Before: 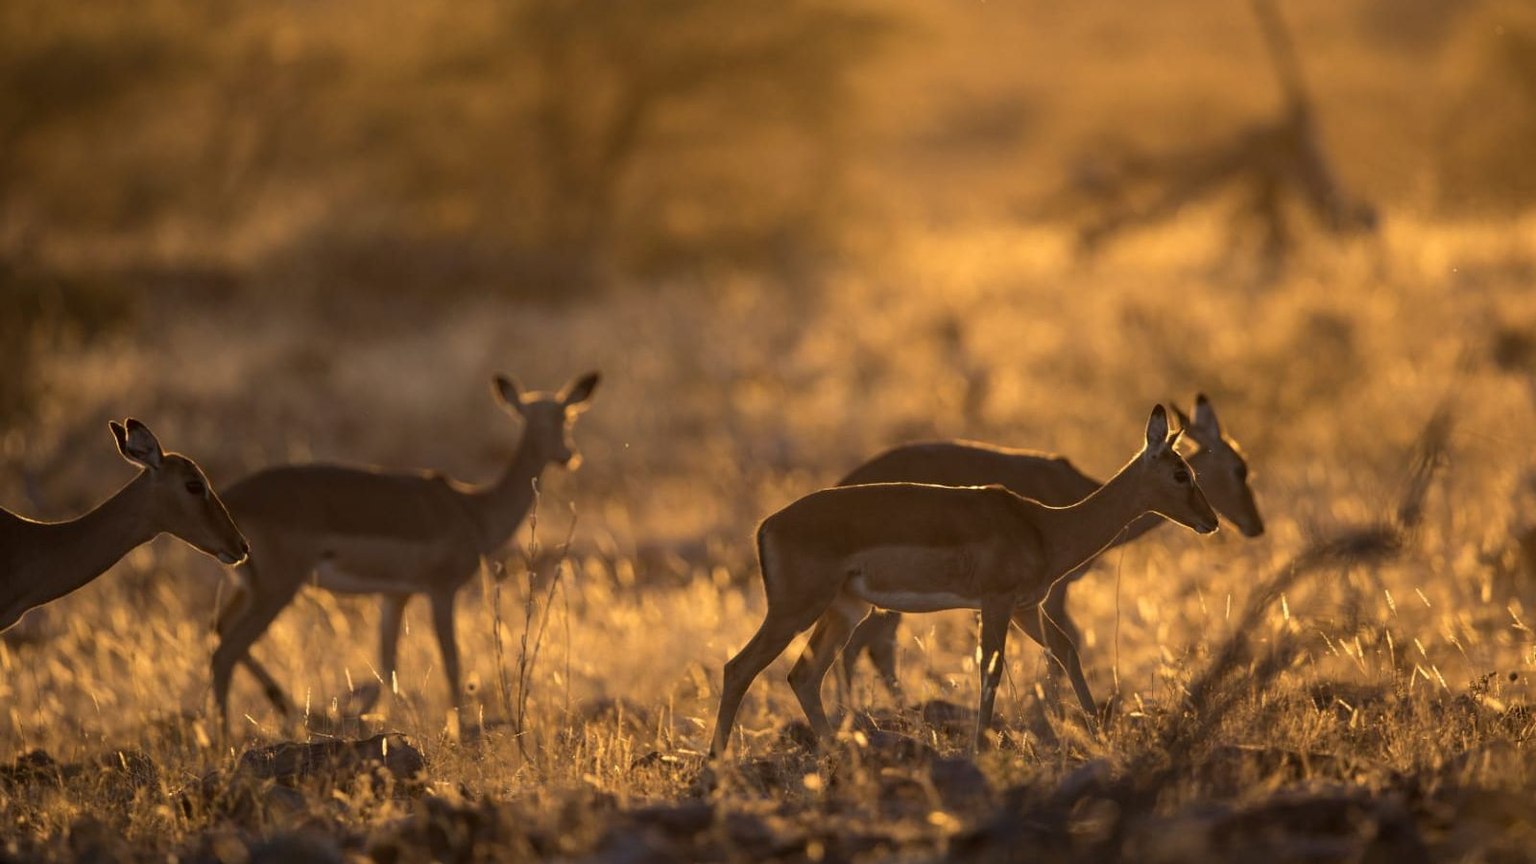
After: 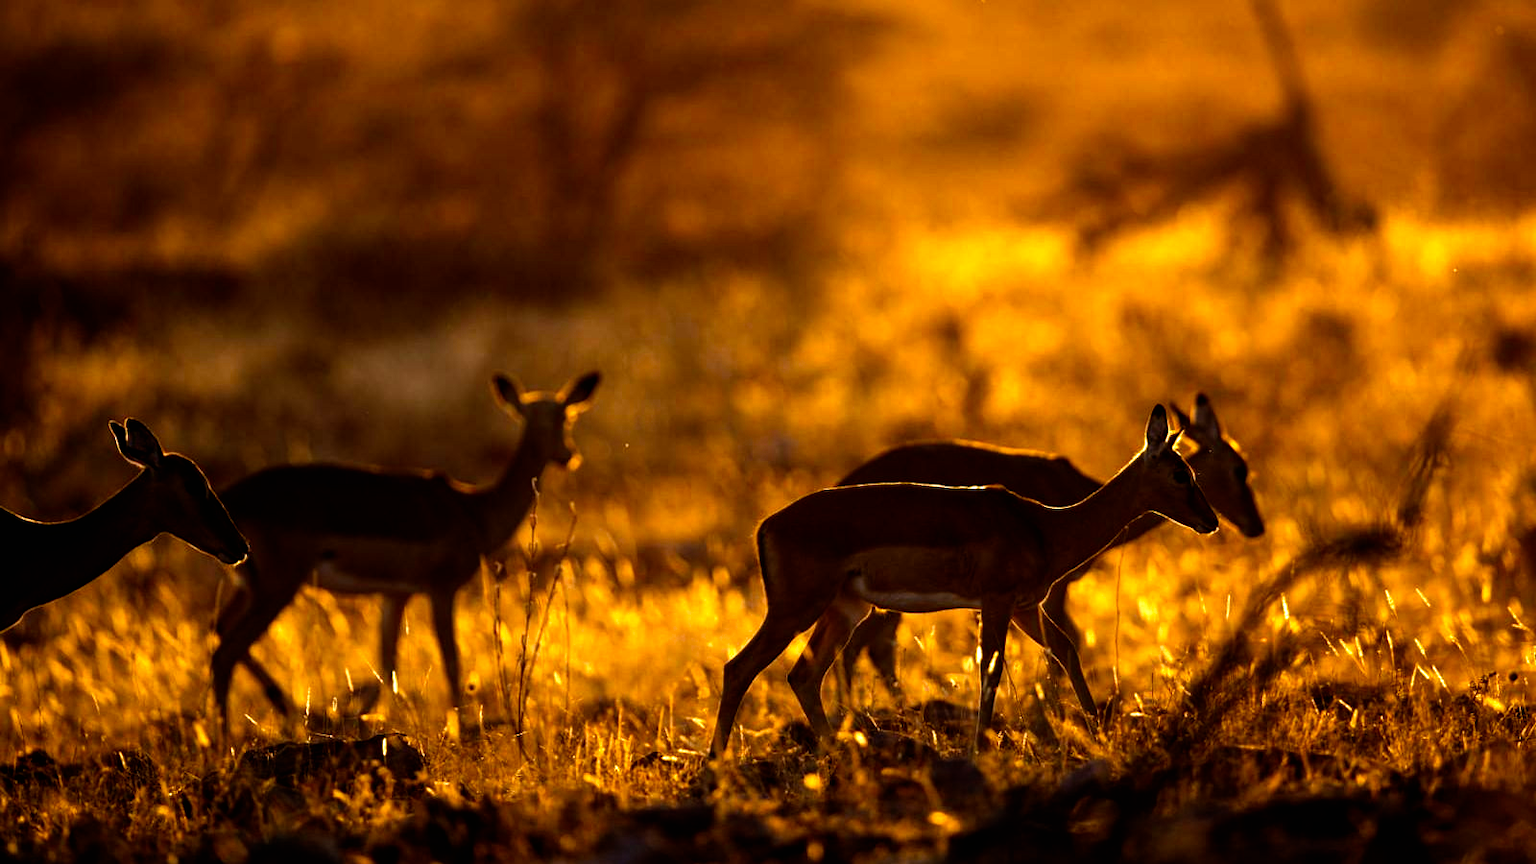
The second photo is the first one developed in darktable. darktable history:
filmic rgb: black relative exposure -8.2 EV, white relative exposure 2.2 EV, threshold 3 EV, hardness 7.11, latitude 85.74%, contrast 1.696, highlights saturation mix -4%, shadows ↔ highlights balance -2.69%, preserve chrominance no, color science v5 (2021), contrast in shadows safe, contrast in highlights safe, enable highlight reconstruction true
color balance rgb "[modern colors]": linear chroma grading › shadows -8%, linear chroma grading › global chroma 10%, perceptual saturation grading › global saturation 2%, perceptual saturation grading › highlights -2%, perceptual saturation grading › mid-tones 4%, perceptual saturation grading › shadows 8%, perceptual brilliance grading › global brilliance 2%, perceptual brilliance grading › highlights -4%, global vibrance 16%, saturation formula JzAzBz (2021)
